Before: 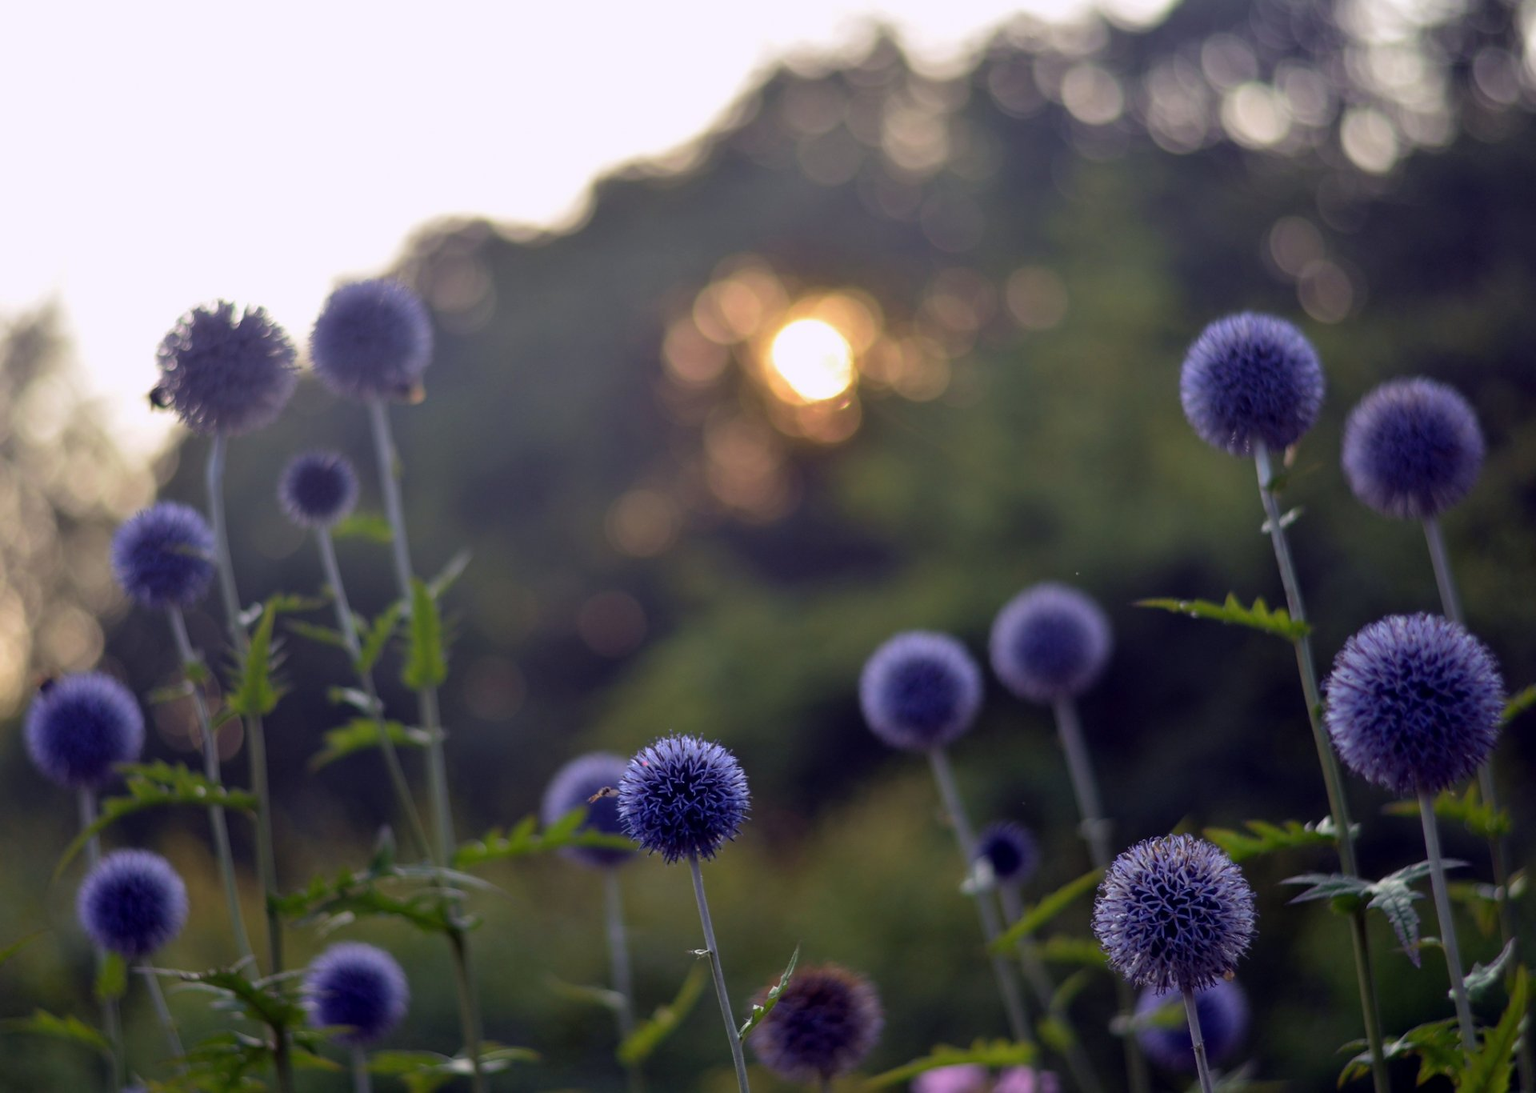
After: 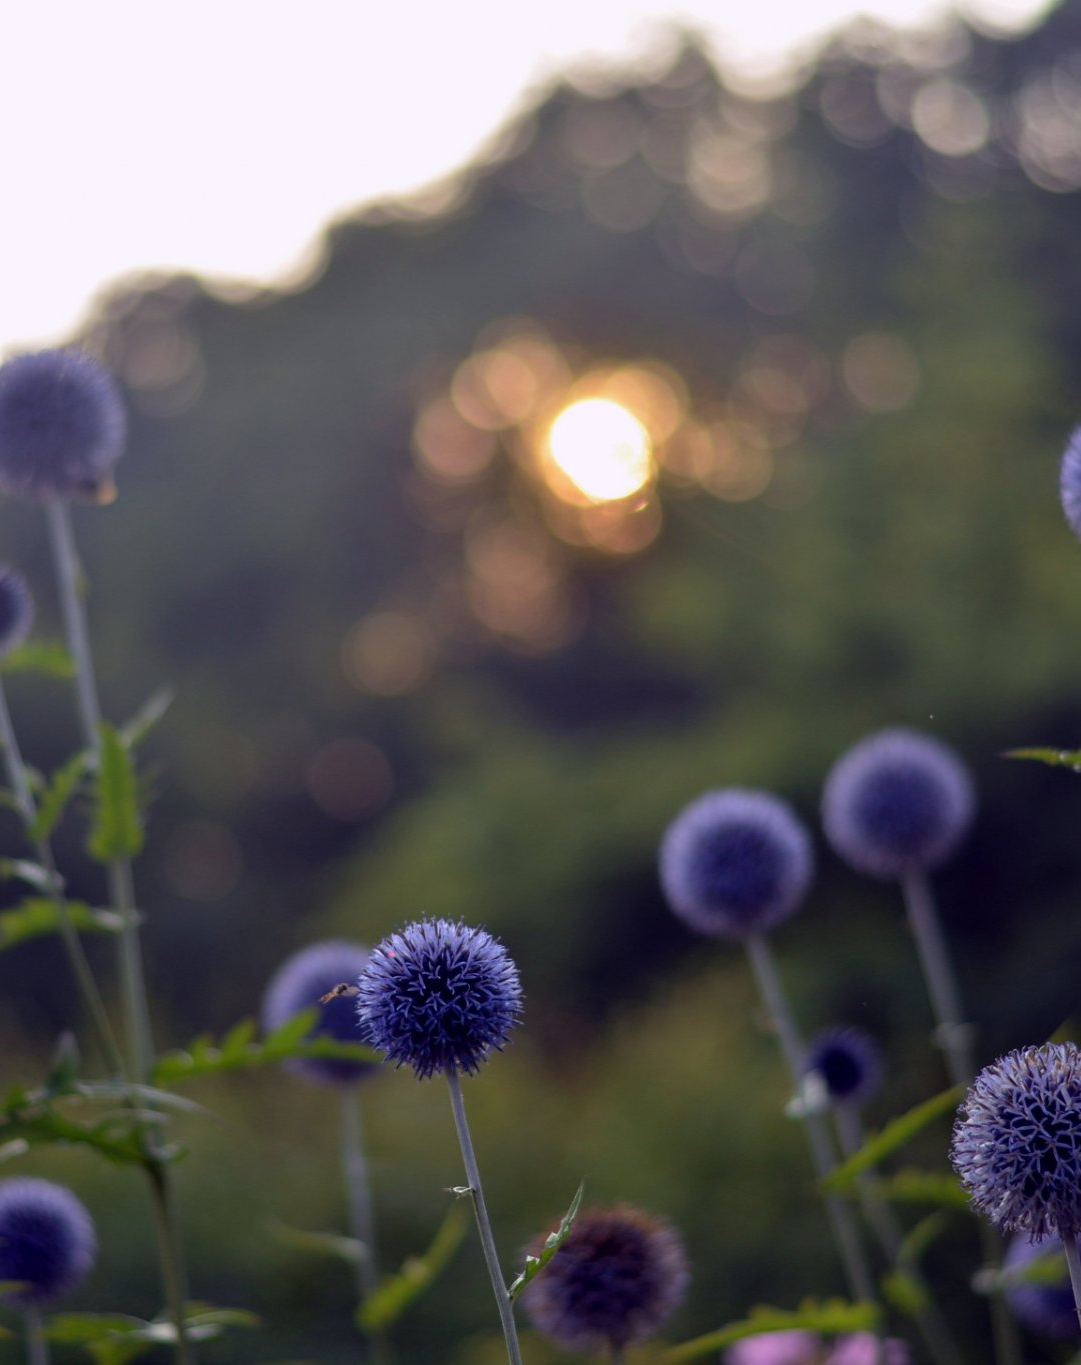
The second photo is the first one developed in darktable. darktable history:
crop: left 21.664%, right 22.024%, bottom 0.012%
tone equalizer: edges refinement/feathering 500, mask exposure compensation -1.57 EV, preserve details no
